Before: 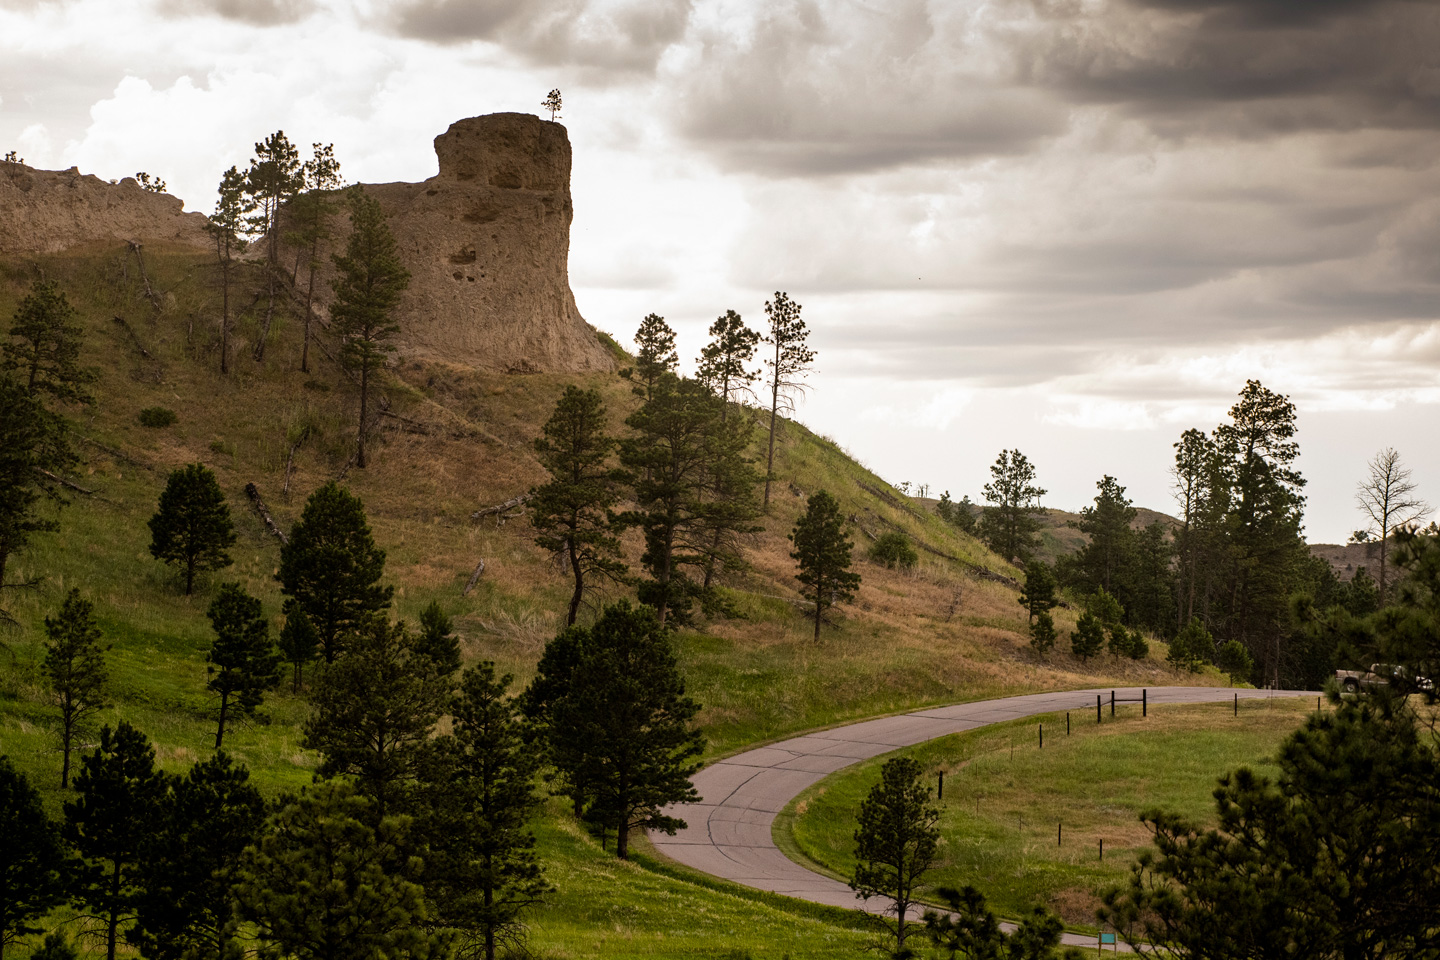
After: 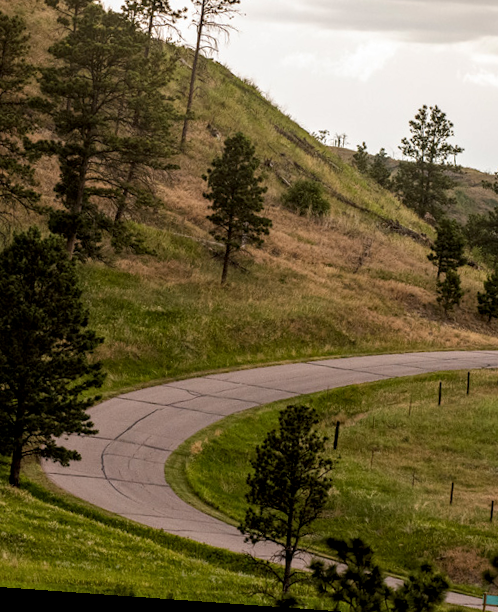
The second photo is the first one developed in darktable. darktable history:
crop: left 40.878%, top 39.176%, right 25.993%, bottom 3.081%
rotate and perspective: rotation 4.1°, automatic cropping off
local contrast: on, module defaults
